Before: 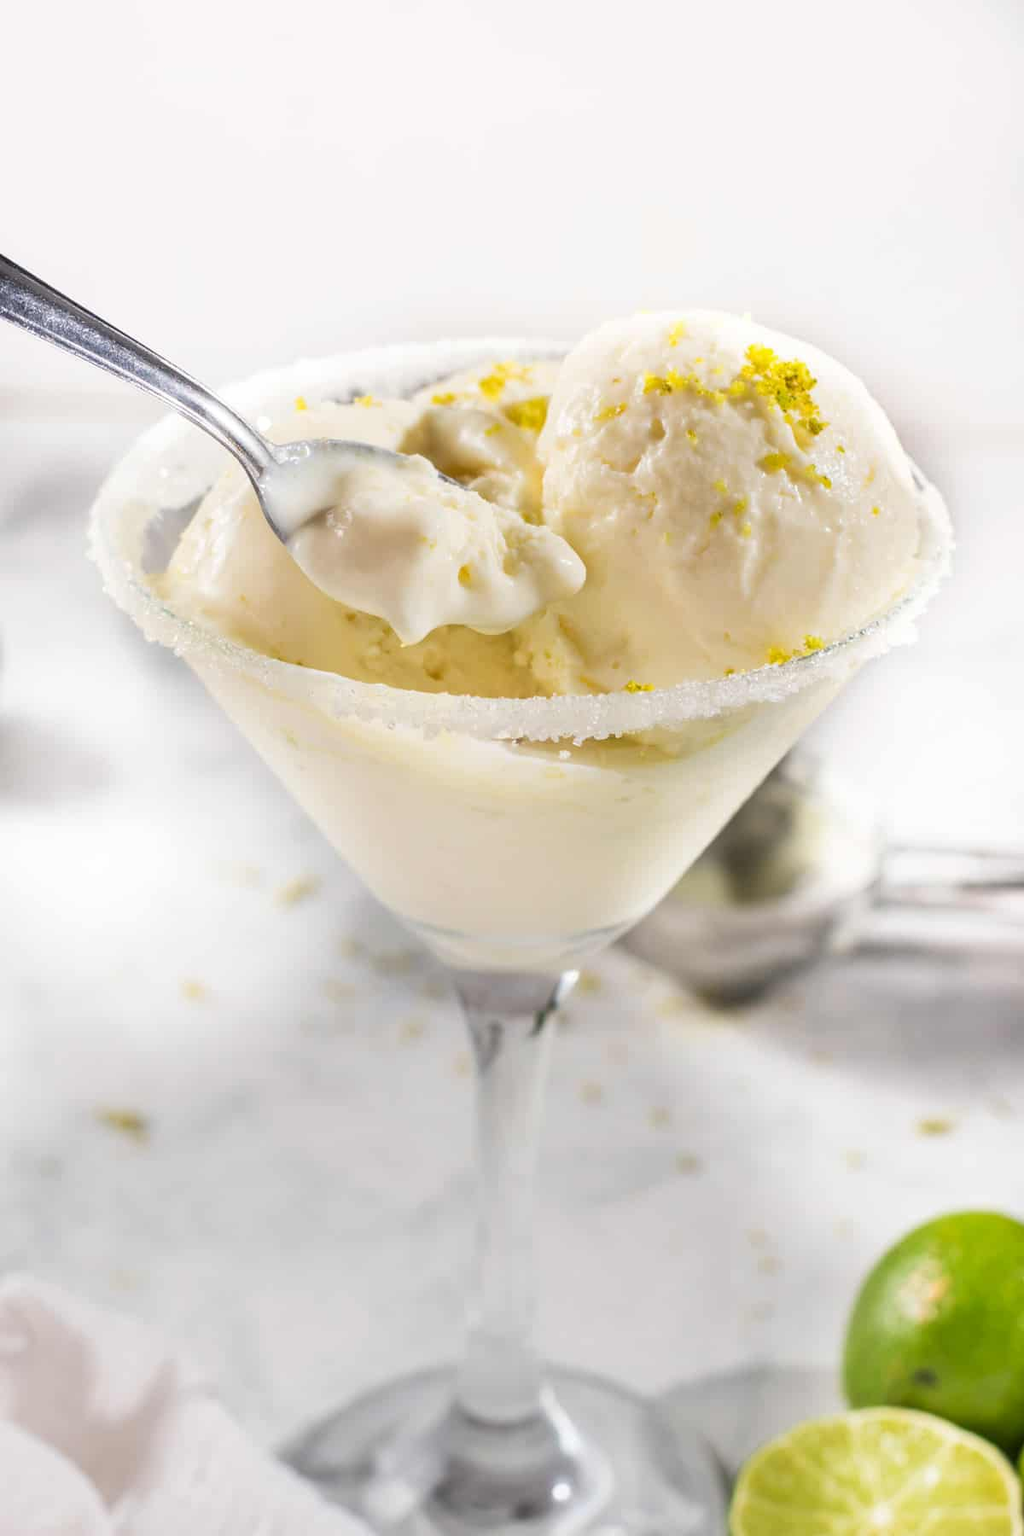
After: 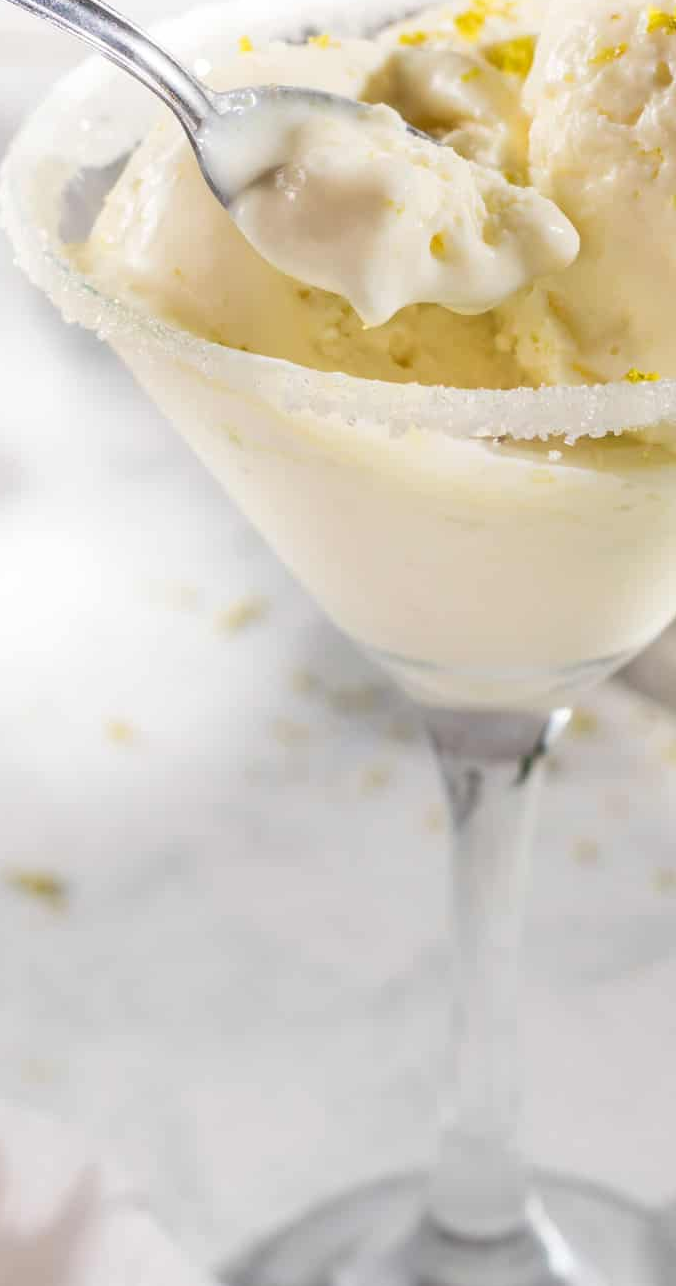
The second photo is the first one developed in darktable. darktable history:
crop: left 8.966%, top 23.852%, right 34.699%, bottom 4.703%
white balance: emerald 1
